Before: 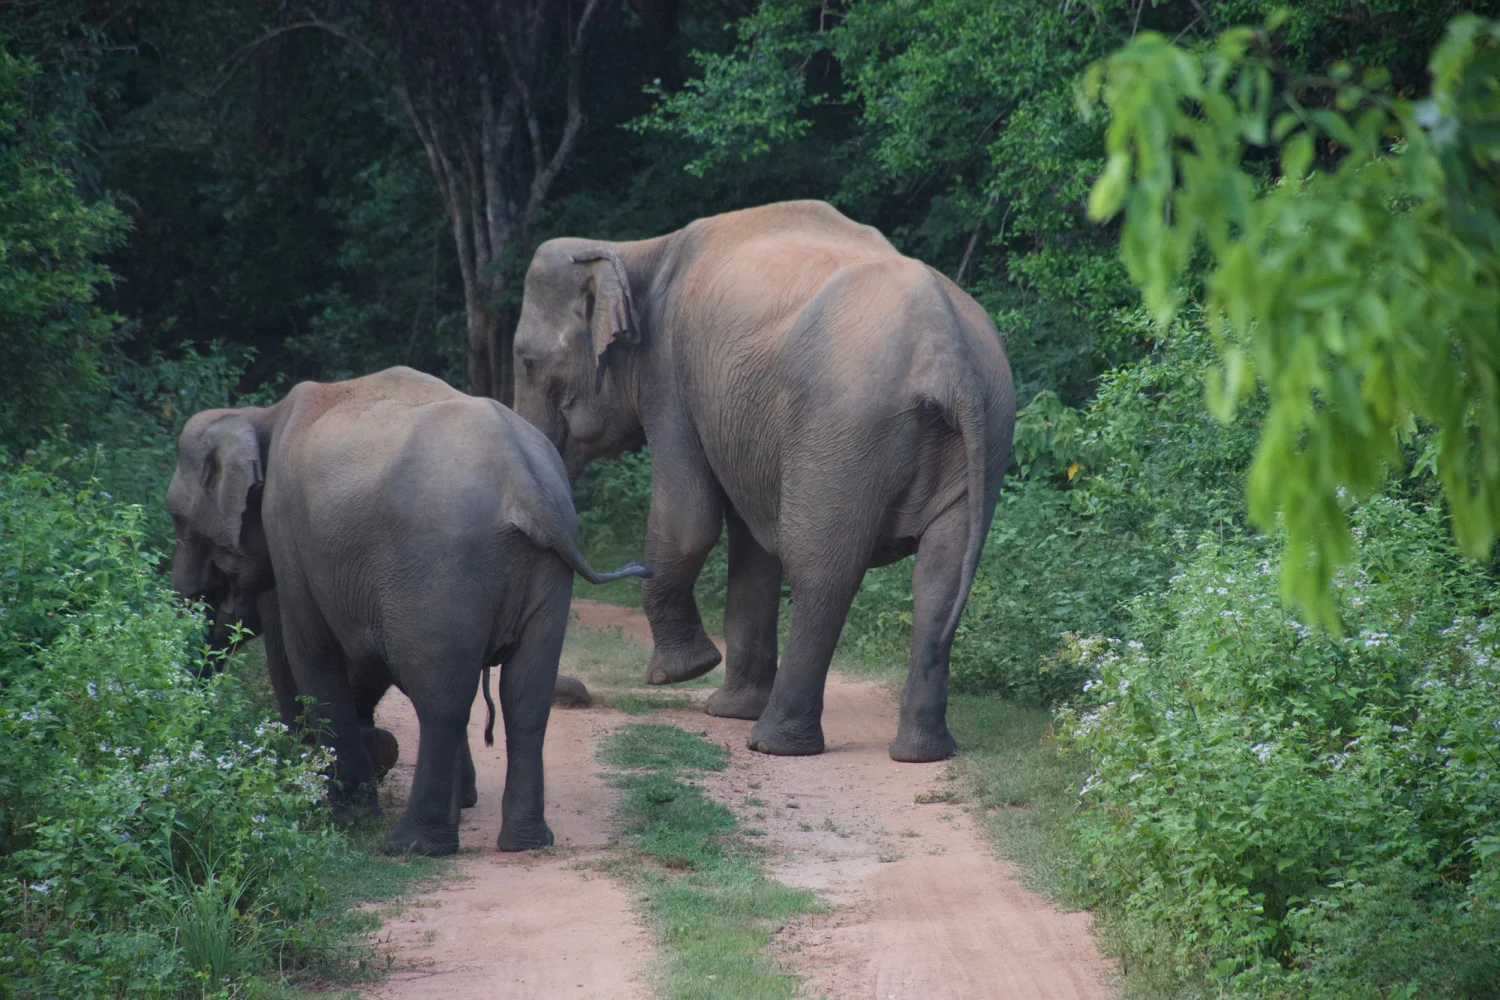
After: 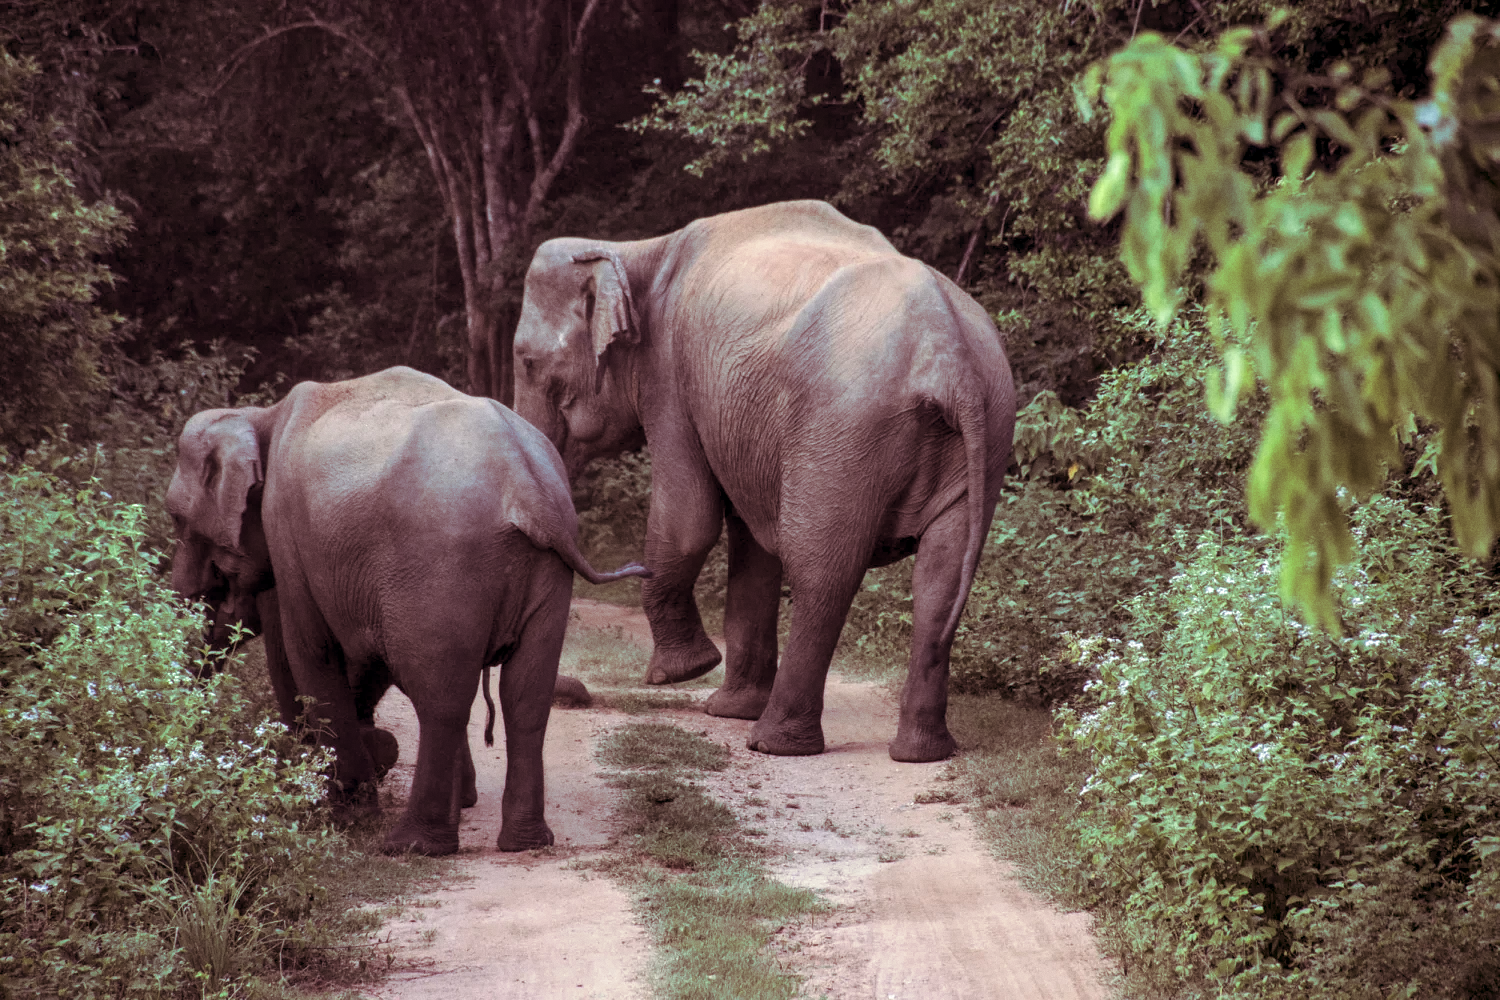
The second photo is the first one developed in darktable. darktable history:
split-toning: on, module defaults
grain: coarseness 0.09 ISO, strength 16.61%
local contrast: highlights 60%, shadows 60%, detail 160%
shadows and highlights: radius 337.17, shadows 29.01, soften with gaussian
